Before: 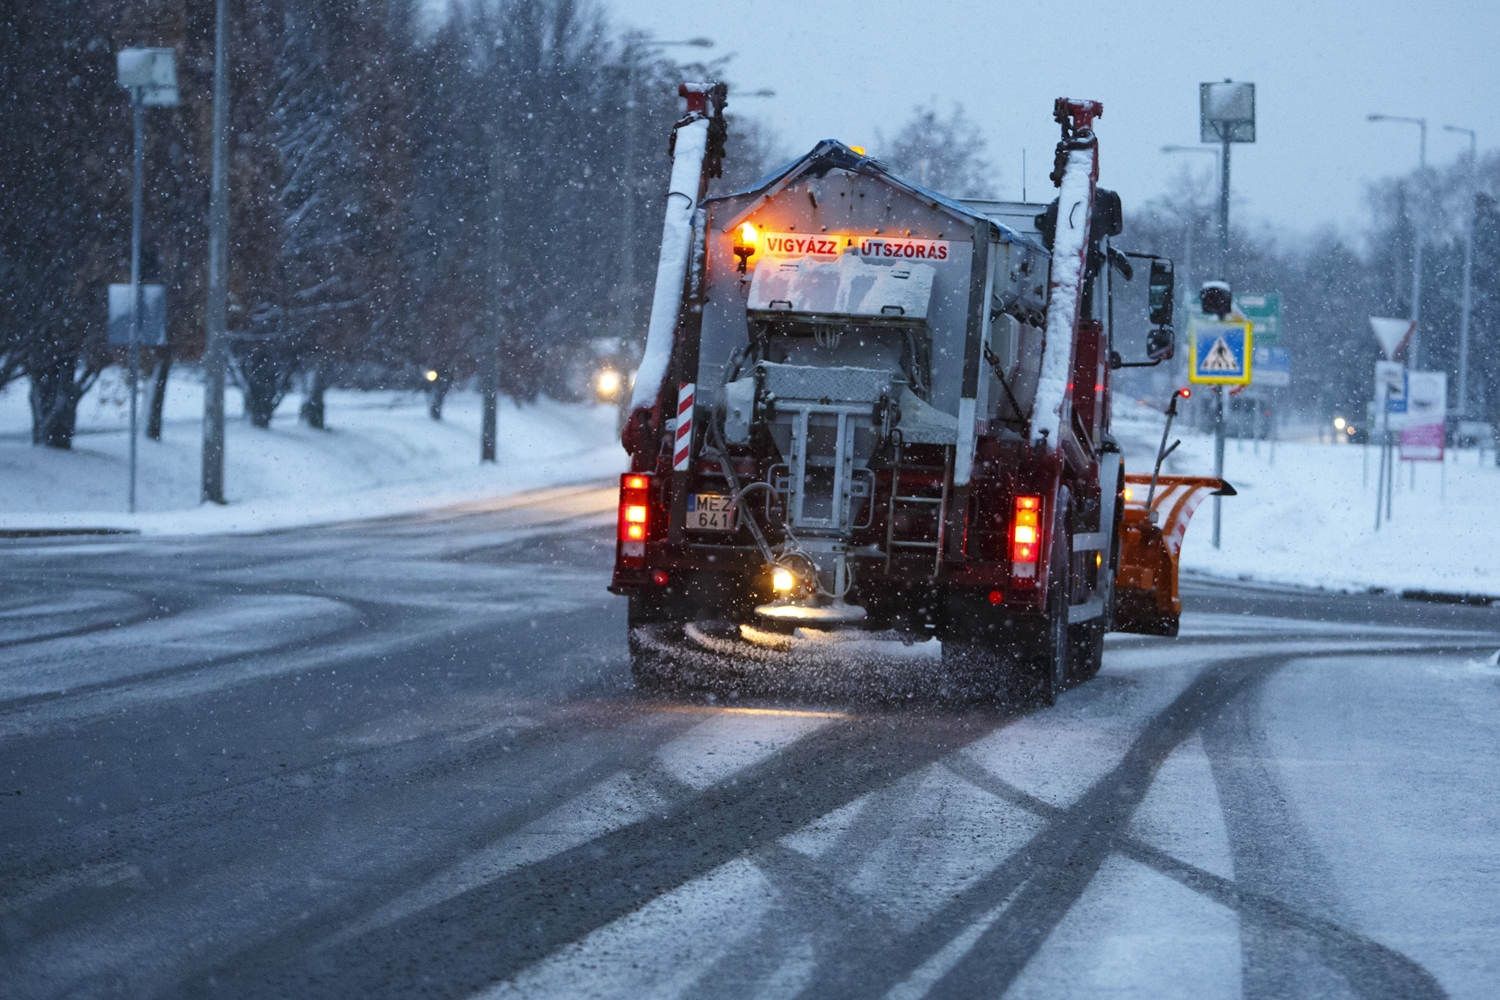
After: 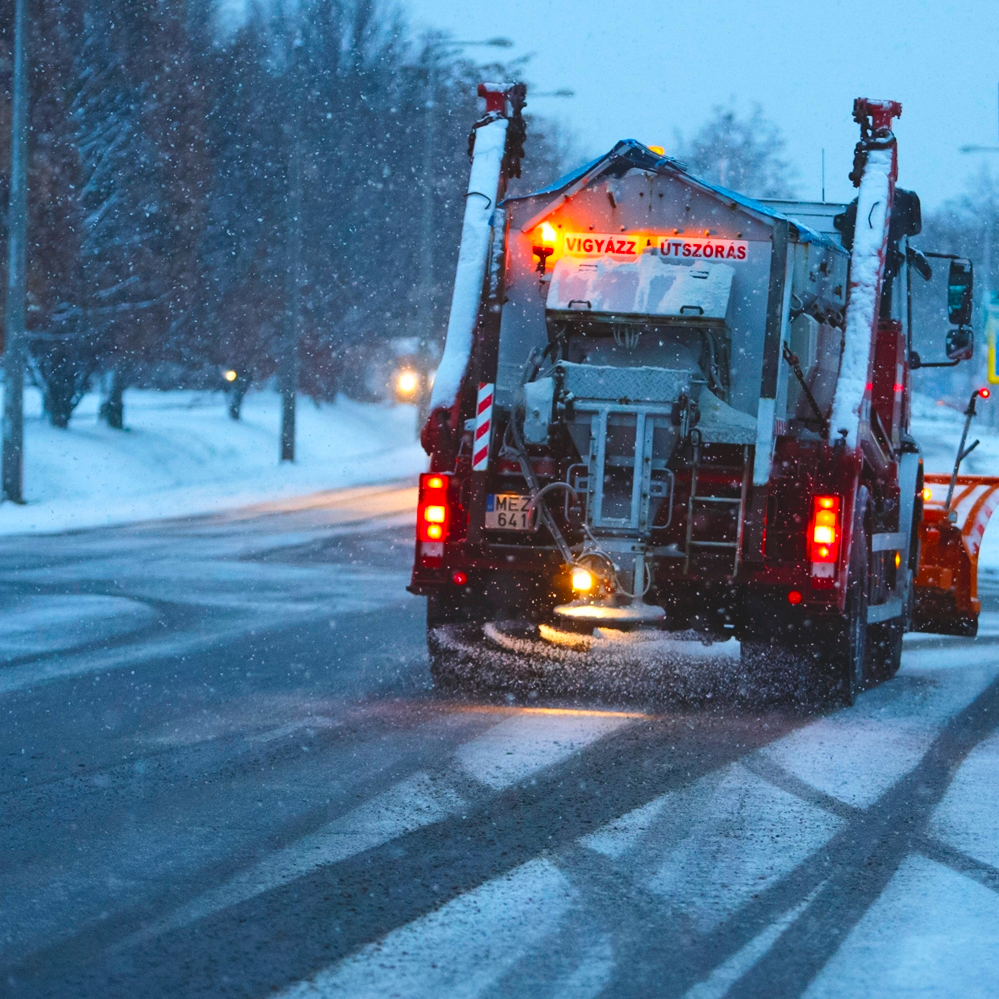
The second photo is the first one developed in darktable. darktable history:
crop and rotate: left 13.409%, right 19.924%
contrast brightness saturation: contrast -0.19, saturation 0.19
color correction: saturation 1.1
tone equalizer: -8 EV -0.417 EV, -7 EV -0.389 EV, -6 EV -0.333 EV, -5 EV -0.222 EV, -3 EV 0.222 EV, -2 EV 0.333 EV, -1 EV 0.389 EV, +0 EV 0.417 EV, edges refinement/feathering 500, mask exposure compensation -1.57 EV, preserve details no
